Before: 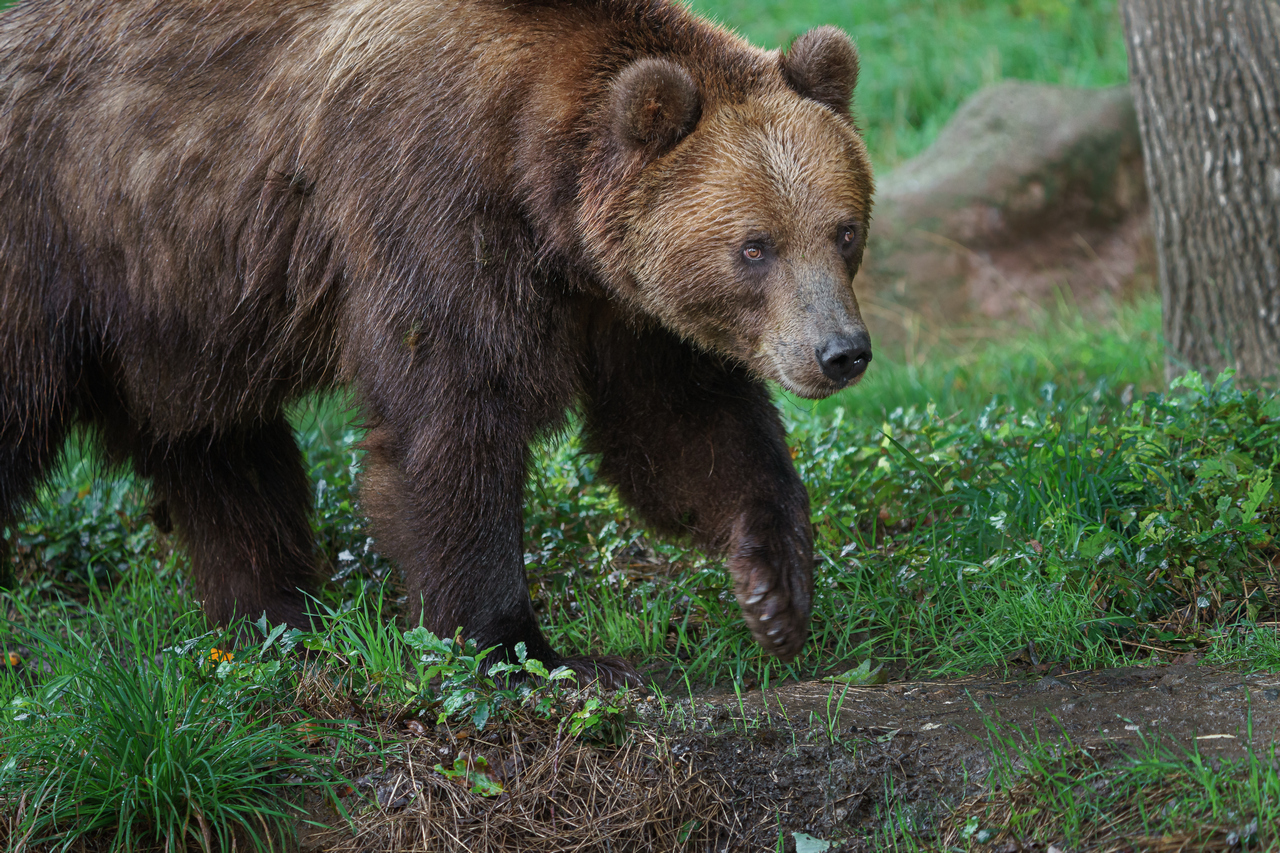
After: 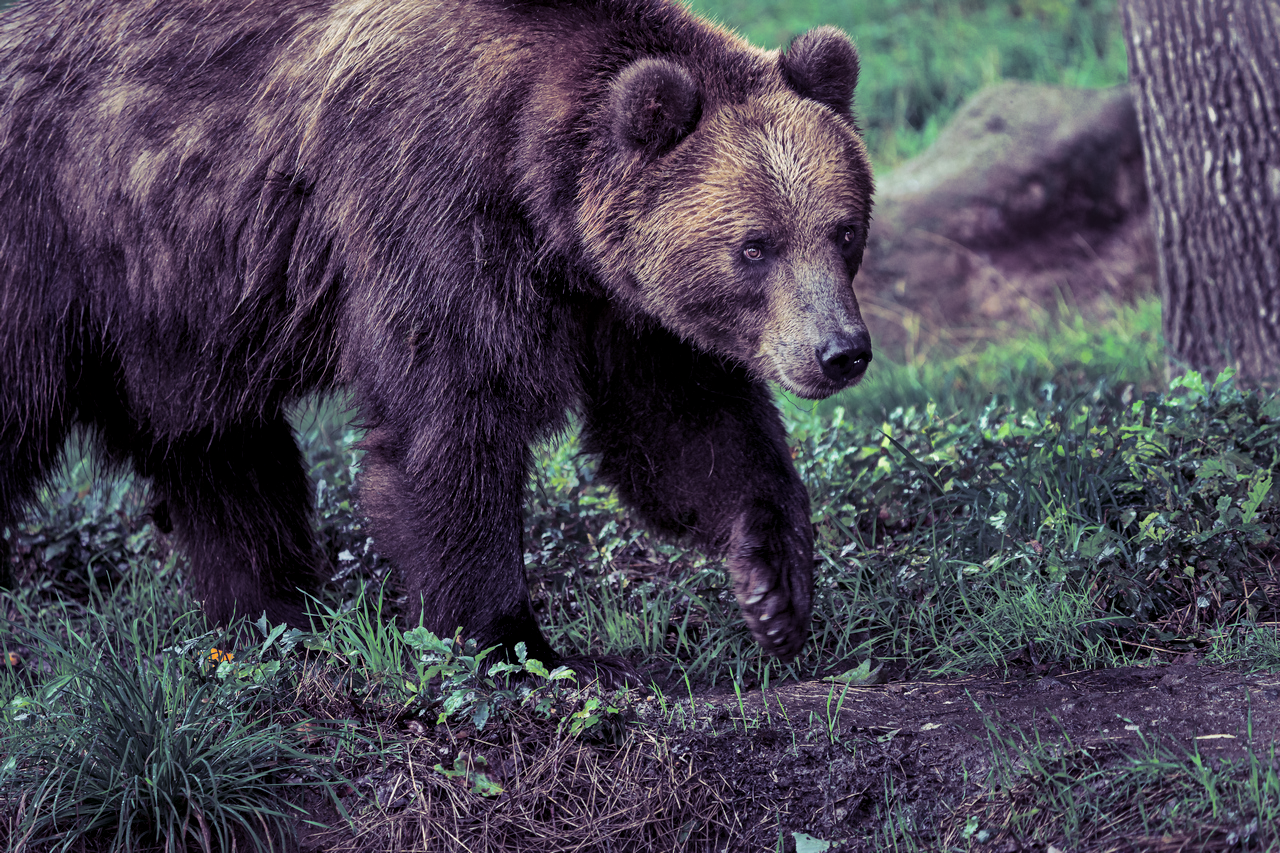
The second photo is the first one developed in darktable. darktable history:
split-toning: shadows › hue 255.6°, shadows › saturation 0.66, highlights › hue 43.2°, highlights › saturation 0.68, balance -50.1
white balance: red 1, blue 1
local contrast: mode bilateral grid, contrast 20, coarseness 50, detail 171%, midtone range 0.2
